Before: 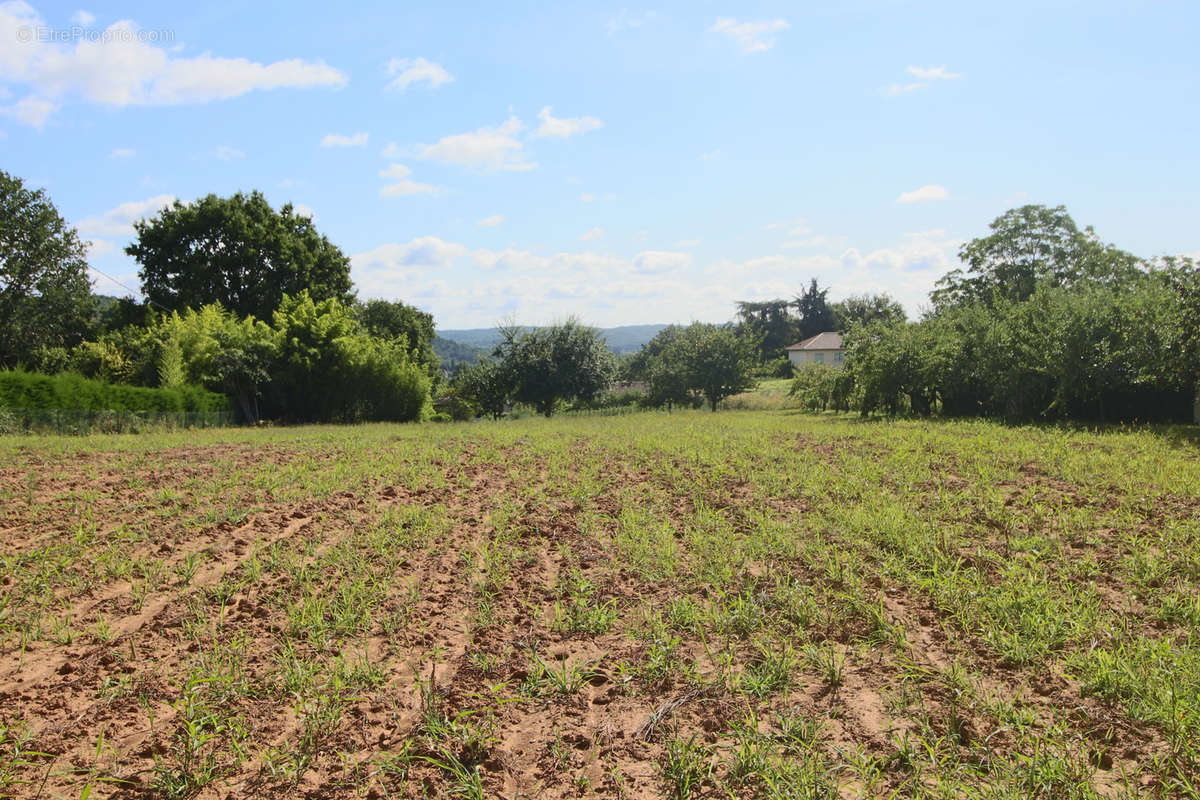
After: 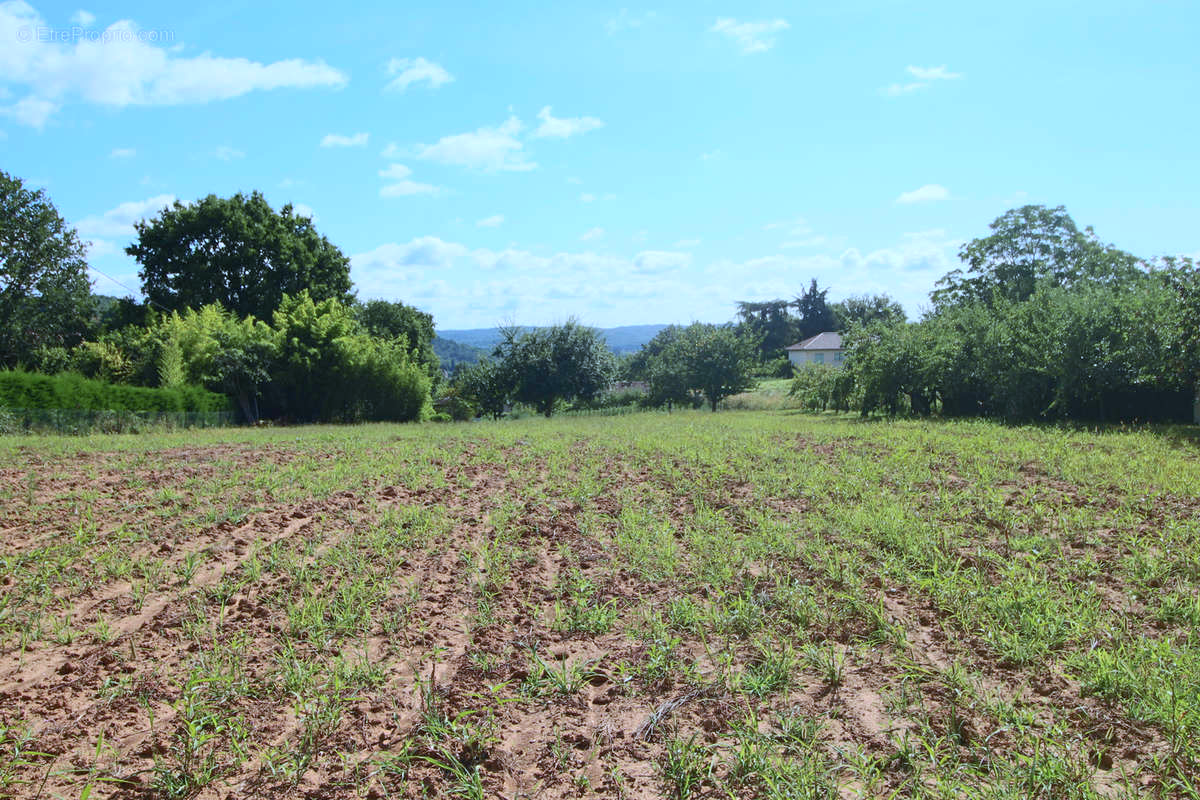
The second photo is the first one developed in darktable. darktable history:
color calibration: output R [1.003, 0.027, -0.041, 0], output G [-0.018, 1.043, -0.038, 0], output B [0.071, -0.086, 1.017, 0], illuminant custom, x 0.39, y 0.387, temperature 3805.87 K
exposure: black level correction 0.001, exposure 0.136 EV, compensate highlight preservation false
